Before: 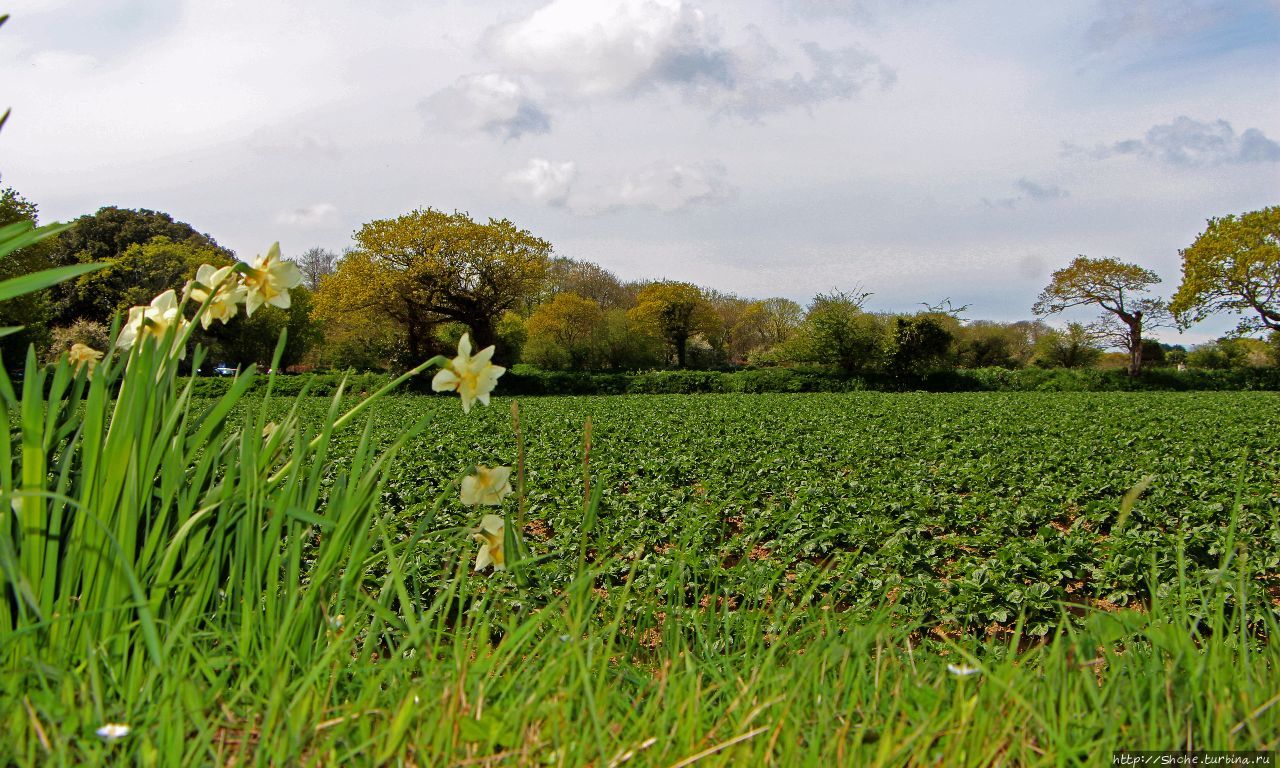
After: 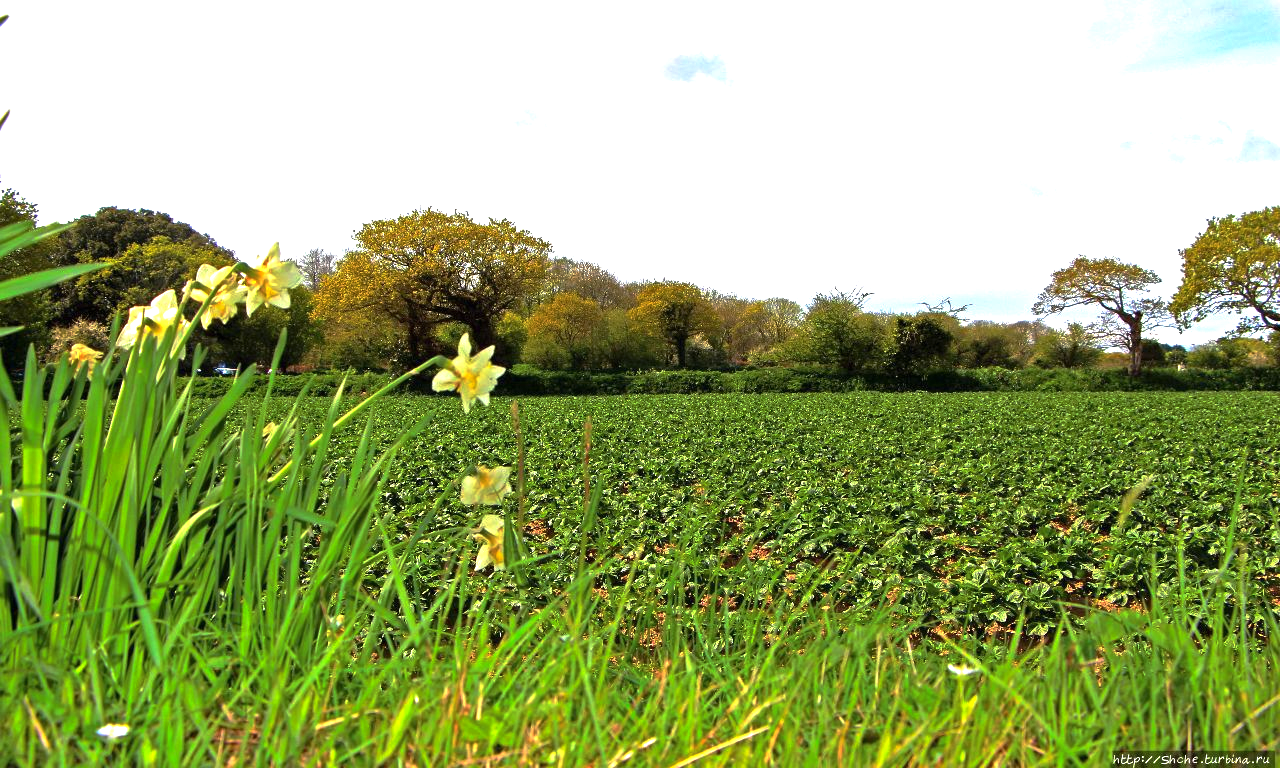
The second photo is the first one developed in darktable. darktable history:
base curve: curves: ch0 [(0, 0) (0.595, 0.418) (1, 1)], preserve colors none
exposure: black level correction 0, exposure 1.2 EV, compensate highlight preservation false
